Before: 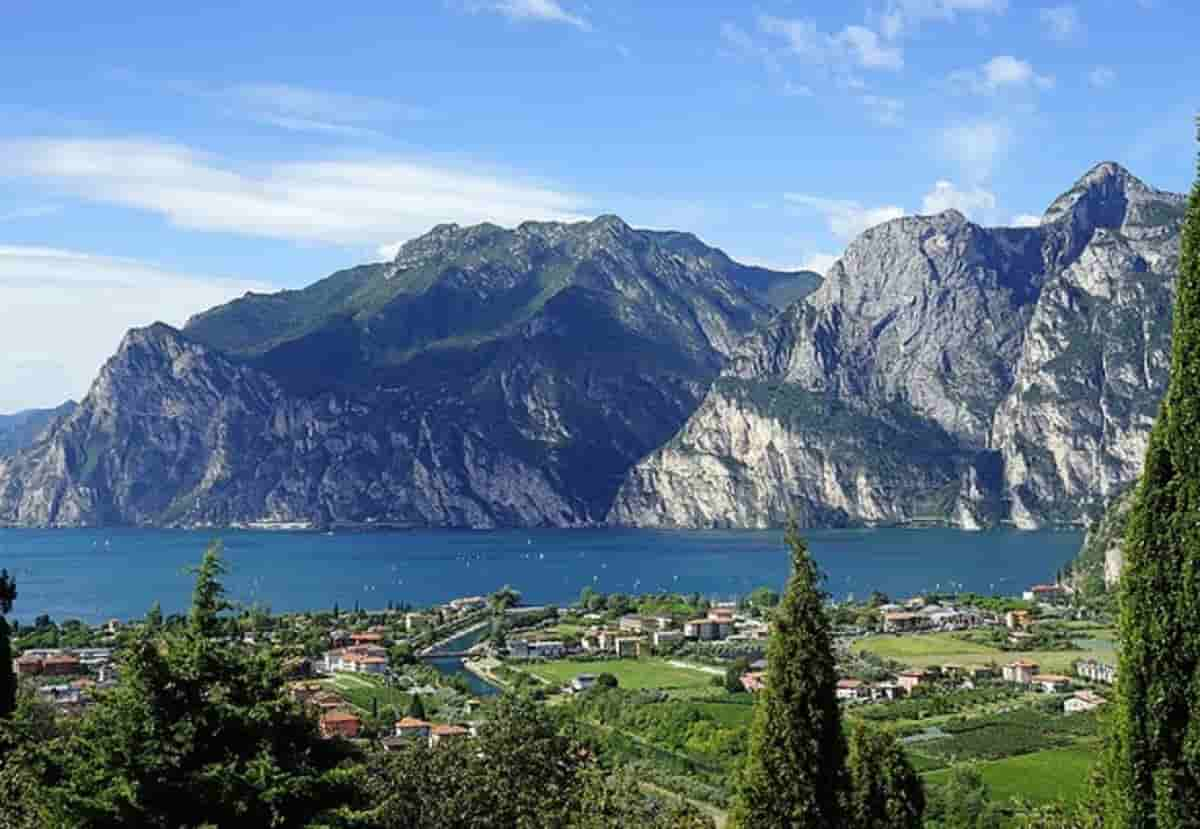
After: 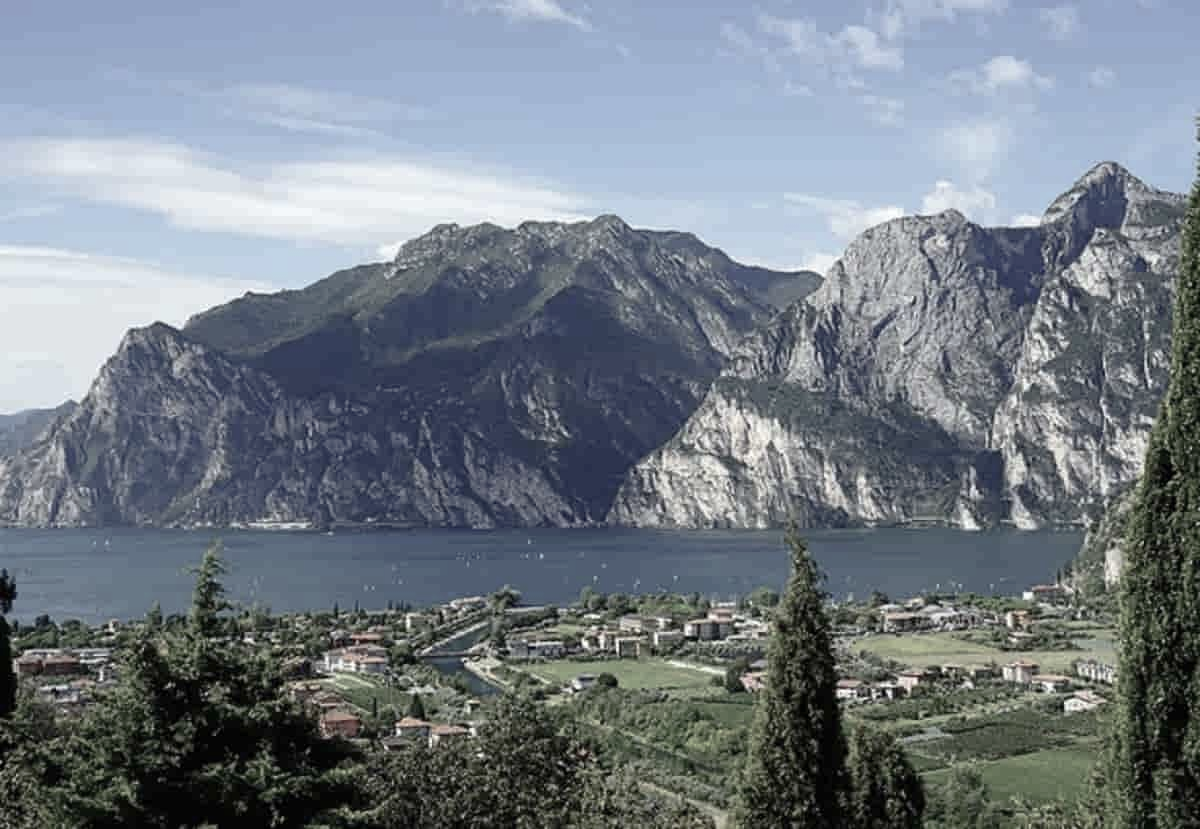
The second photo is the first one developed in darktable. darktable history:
color balance rgb: power › hue 212.3°, linear chroma grading › shadows -2.111%, linear chroma grading › highlights -14.273%, linear chroma grading › global chroma -9.42%, linear chroma grading › mid-tones -10.066%, perceptual saturation grading › global saturation -27.971%, perceptual saturation grading › highlights -20.654%, perceptual saturation grading › mid-tones -23.408%, perceptual saturation grading › shadows -23.13%
